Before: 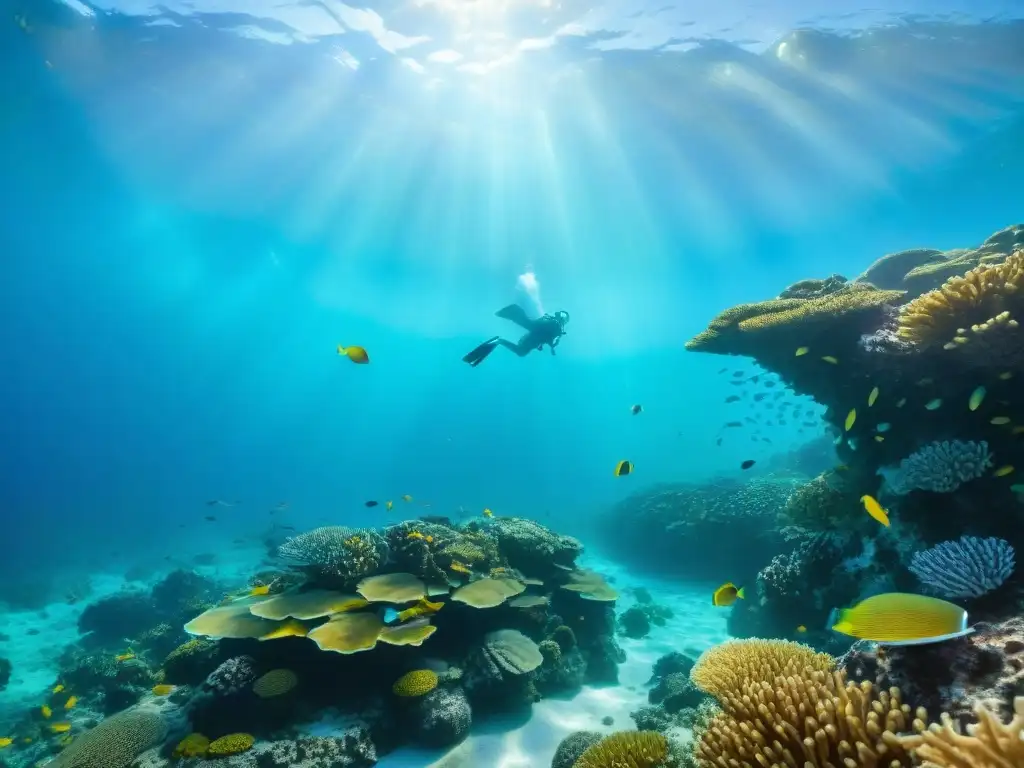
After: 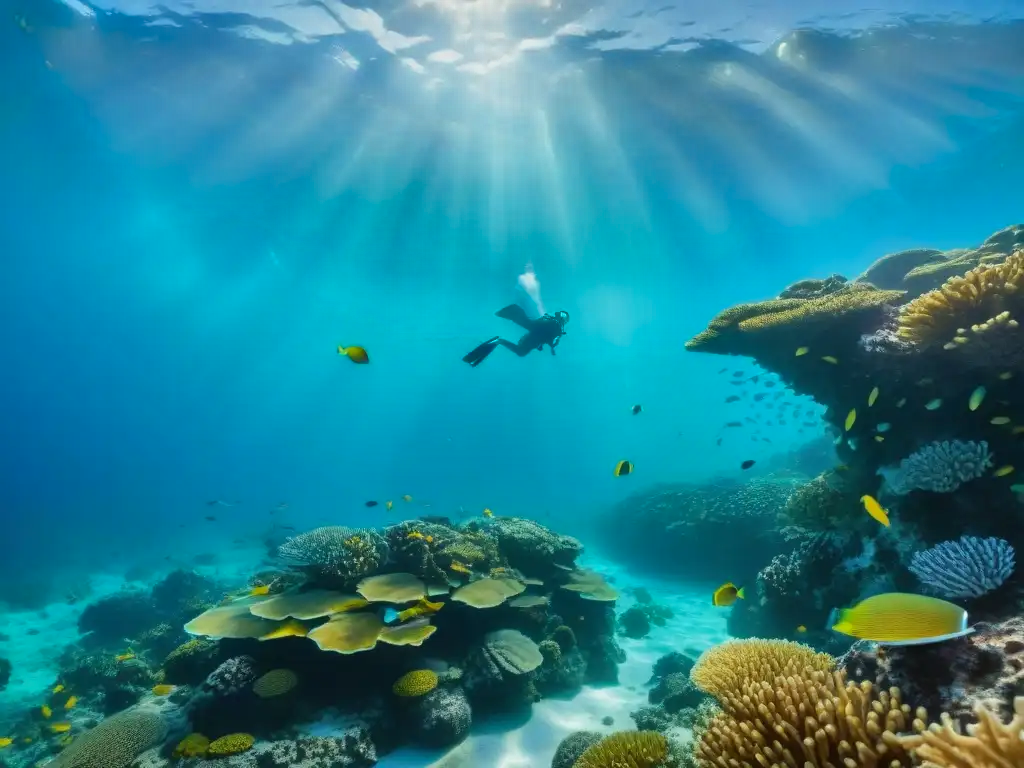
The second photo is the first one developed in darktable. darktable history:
shadows and highlights: white point adjustment -3.58, highlights -63.79, highlights color adjustment 49.28%, soften with gaussian
